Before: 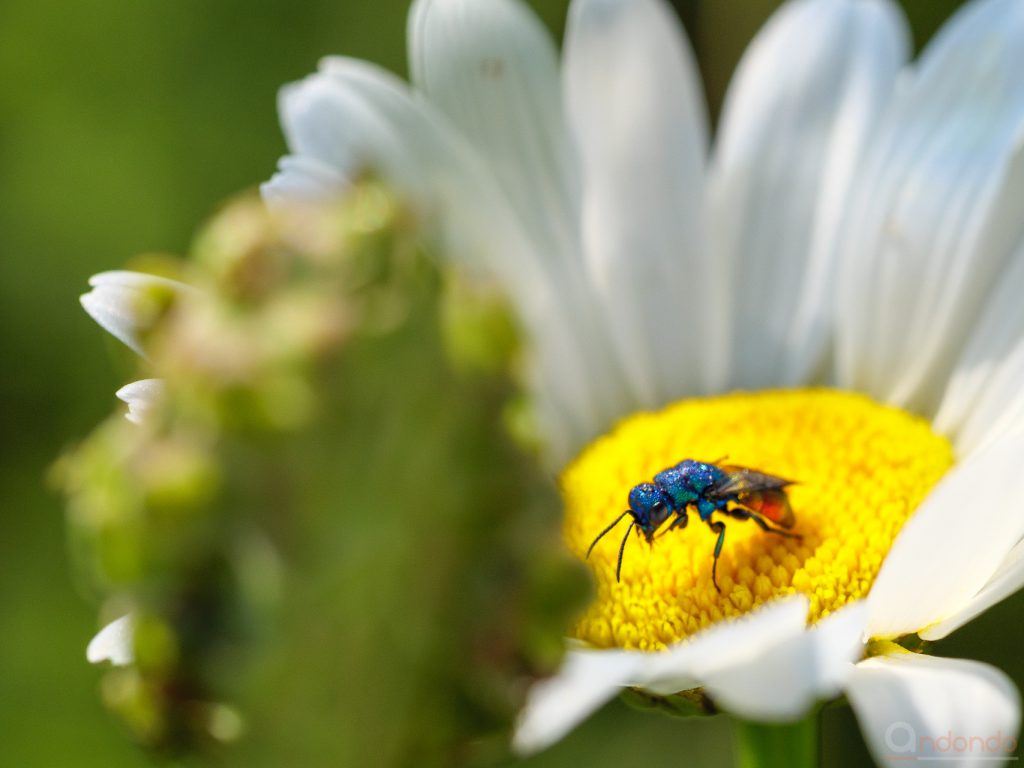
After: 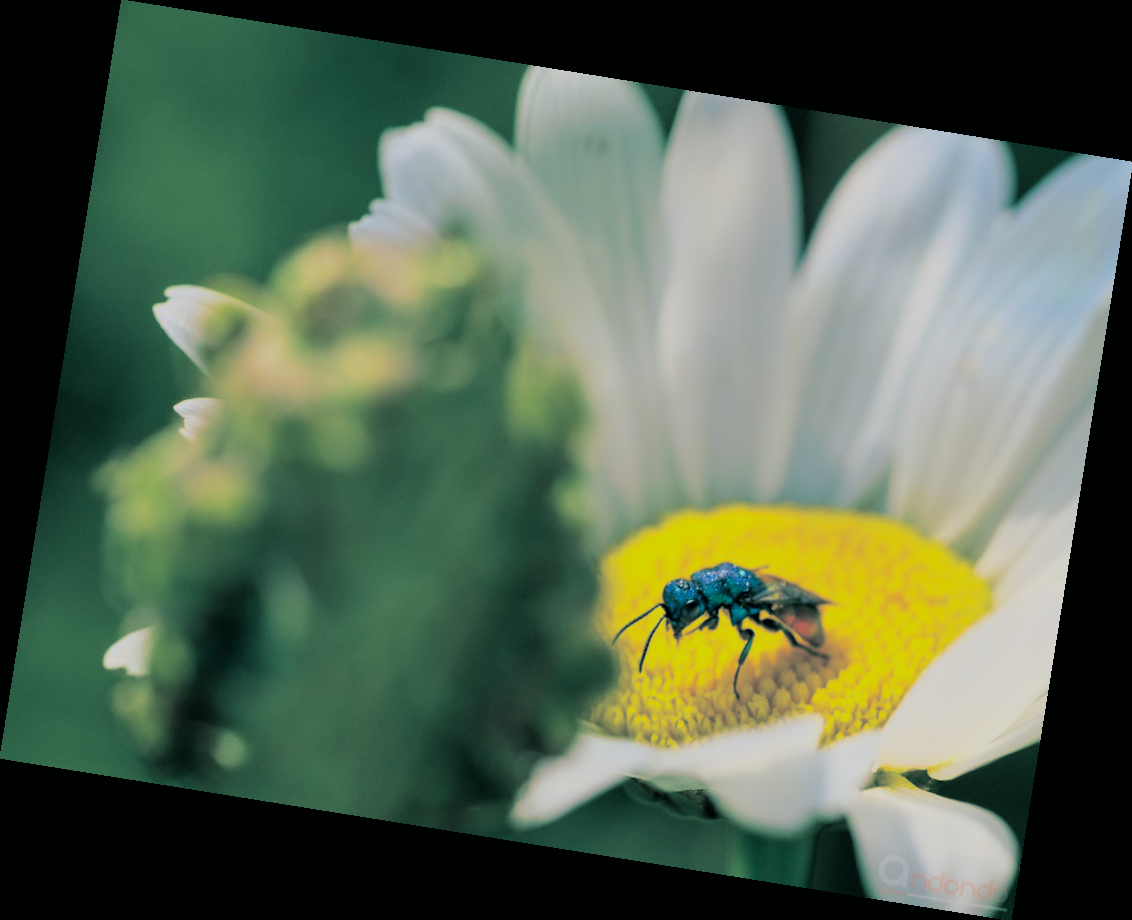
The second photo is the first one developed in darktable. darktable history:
split-toning: shadows › hue 183.6°, shadows › saturation 0.52, highlights › hue 0°, highlights › saturation 0
filmic rgb: black relative exposure -7.65 EV, white relative exposure 4.56 EV, hardness 3.61, color science v6 (2022)
rotate and perspective: rotation 9.12°, automatic cropping off
